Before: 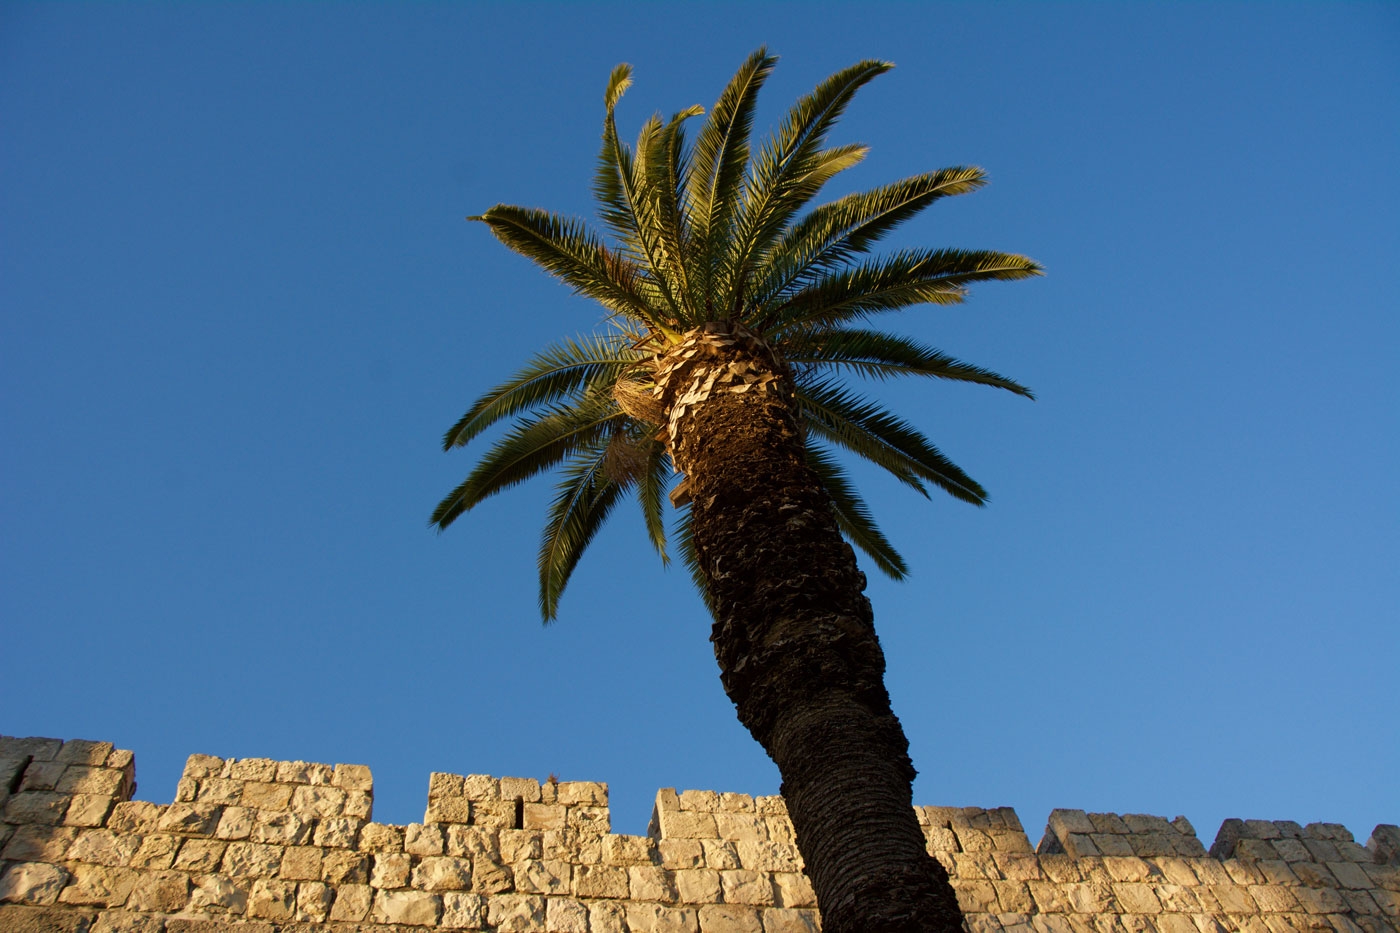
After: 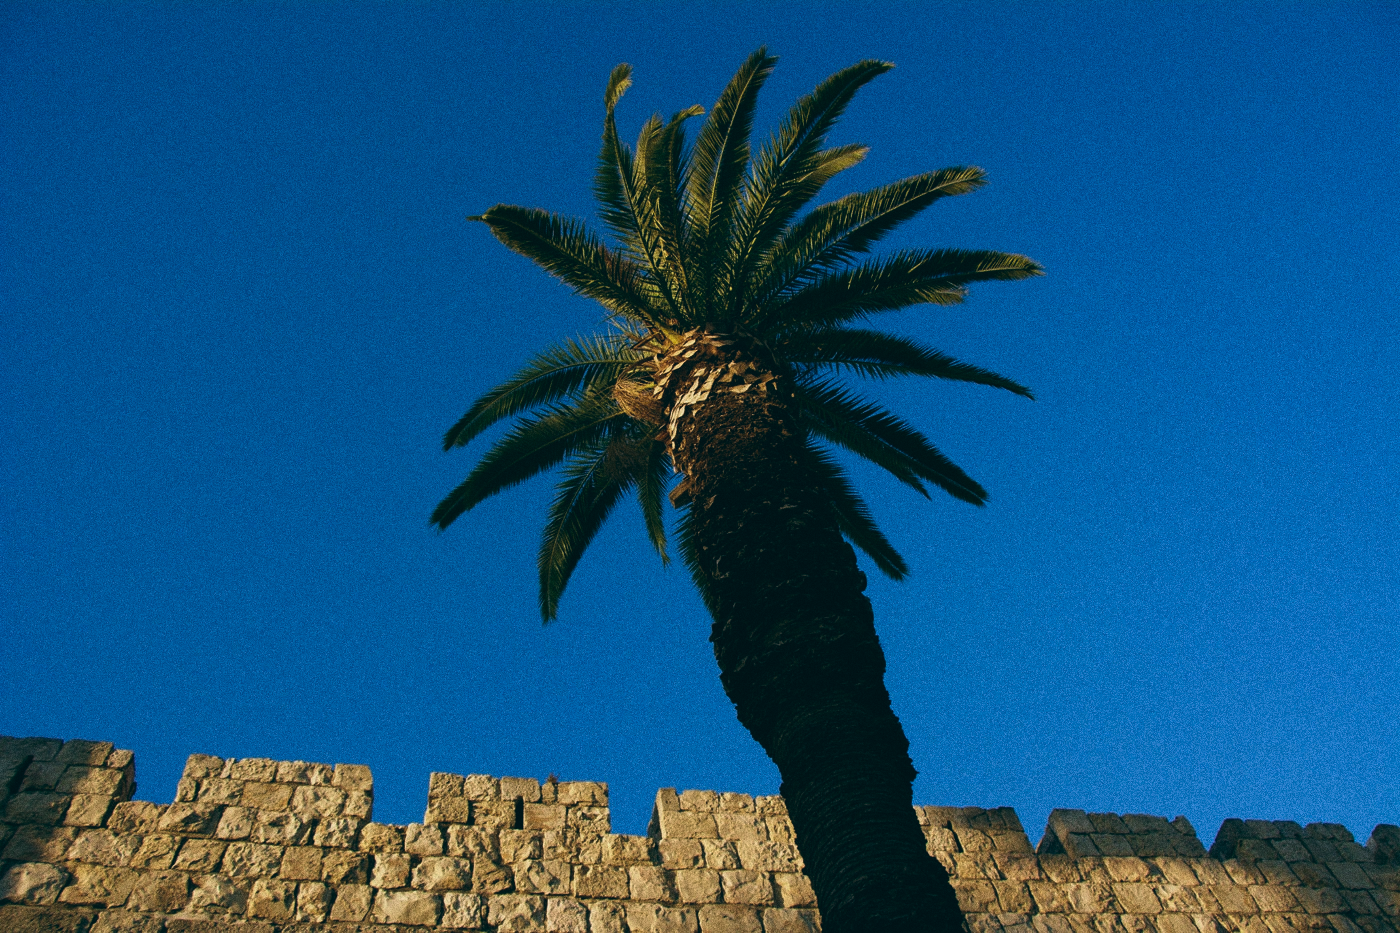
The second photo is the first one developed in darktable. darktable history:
grain: coarseness 0.09 ISO, strength 40%
white balance: red 0.925, blue 1.046
color balance: lift [1.016, 0.983, 1, 1.017], gamma [0.78, 1.018, 1.043, 0.957], gain [0.786, 1.063, 0.937, 1.017], input saturation 118.26%, contrast 13.43%, contrast fulcrum 21.62%, output saturation 82.76%
